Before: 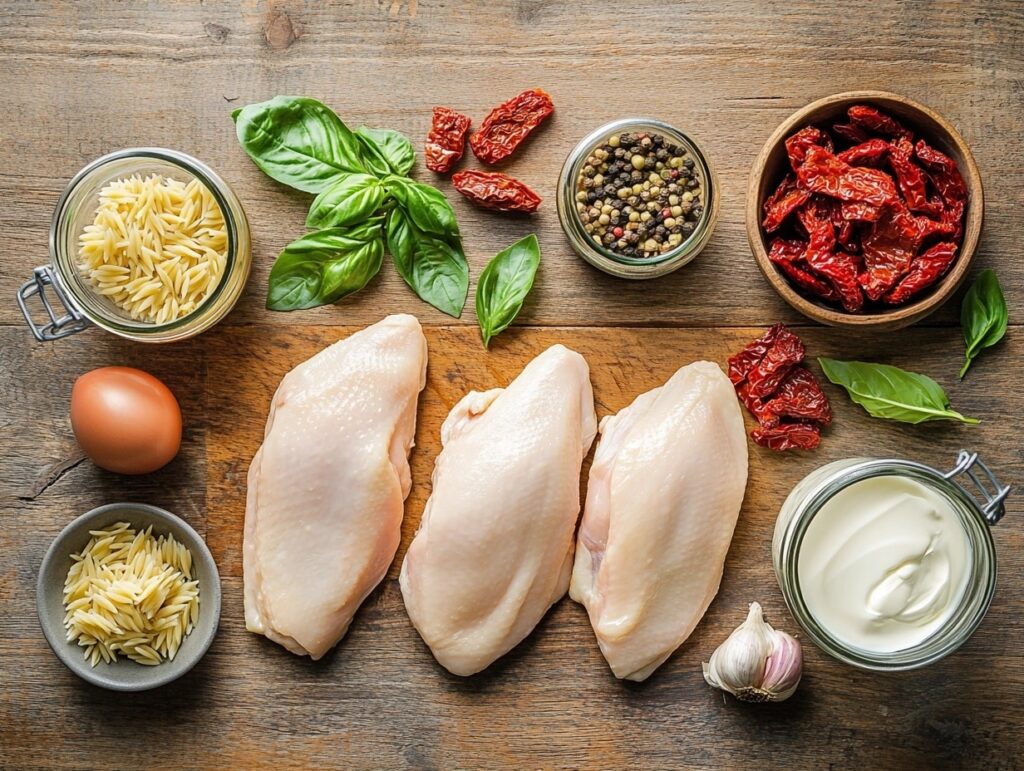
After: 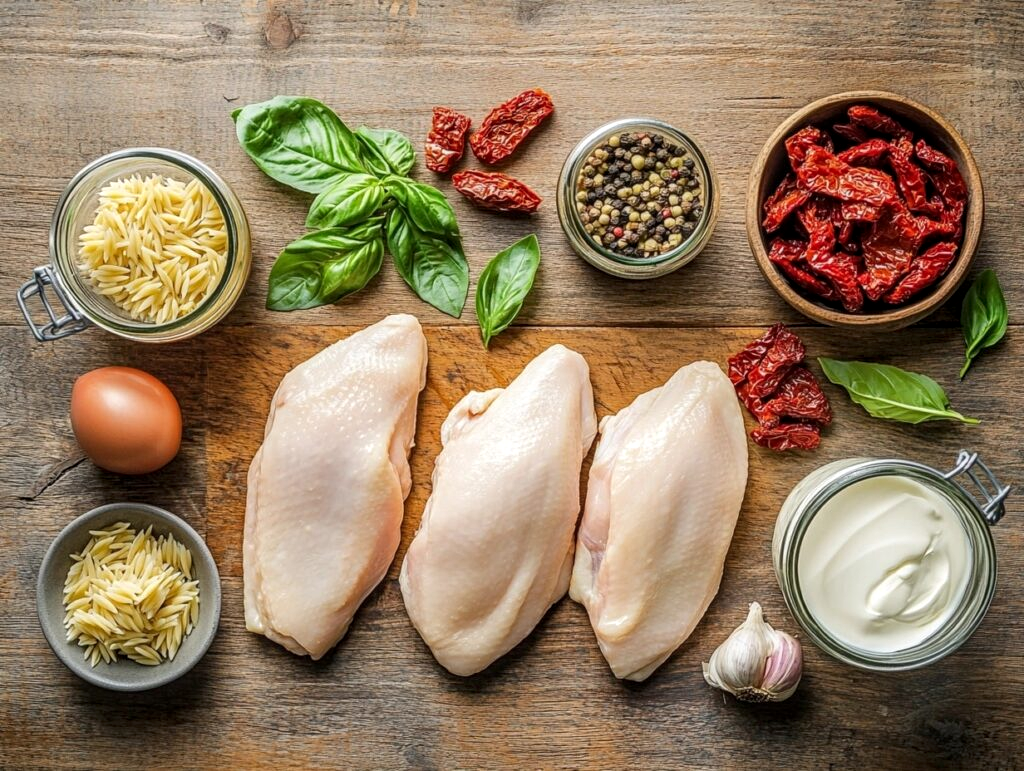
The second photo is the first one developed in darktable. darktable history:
contrast equalizer: octaves 7, y [[0.586, 0.584, 0.576, 0.565, 0.552, 0.539], [0.5 ×6], [0.97, 0.959, 0.919, 0.859, 0.789, 0.717], [0 ×6], [0 ×6]], mix -0.191
local contrast: detail 130%
